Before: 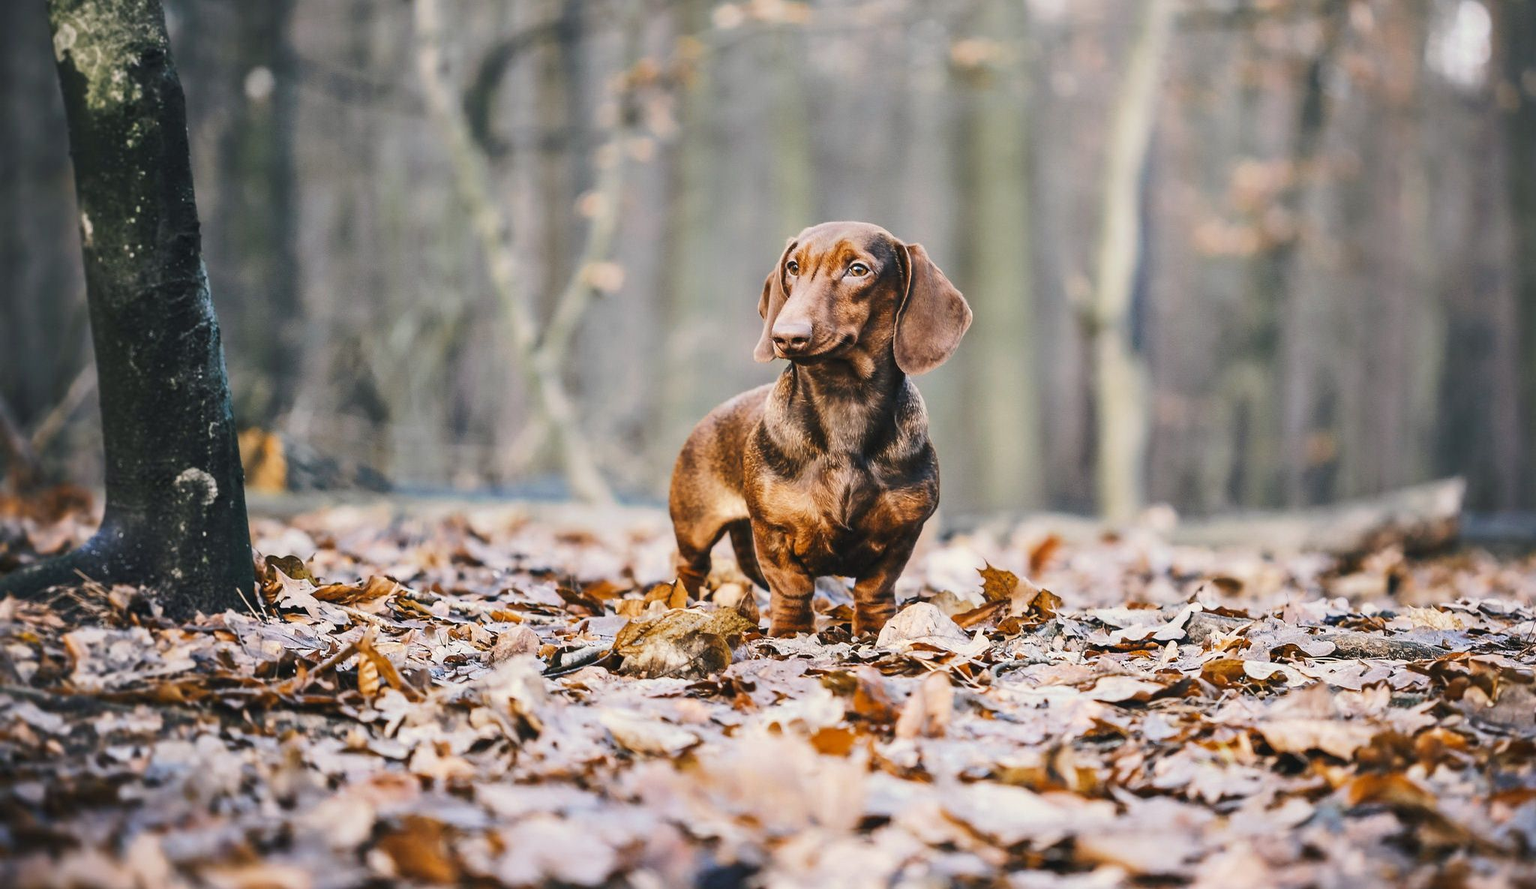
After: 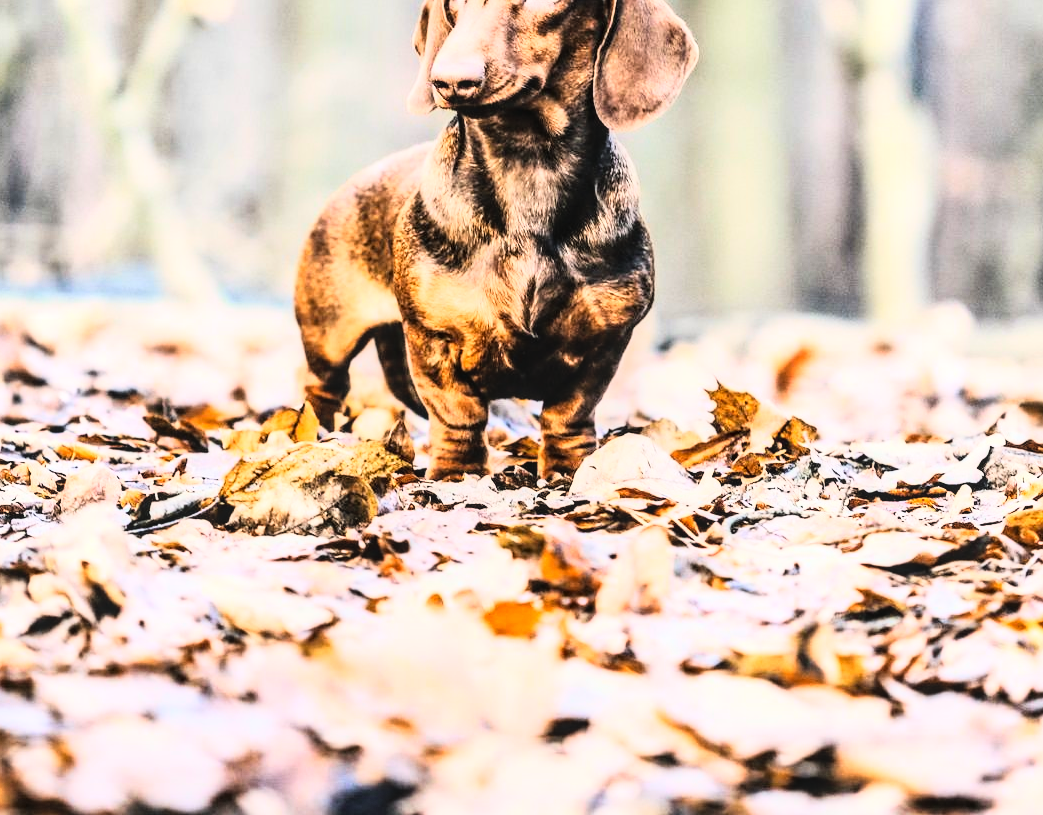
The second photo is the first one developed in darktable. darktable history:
local contrast: on, module defaults
crop and rotate: left 29.237%, top 31.152%, right 19.807%
rgb curve: curves: ch0 [(0, 0) (0.21, 0.15) (0.24, 0.21) (0.5, 0.75) (0.75, 0.96) (0.89, 0.99) (1, 1)]; ch1 [(0, 0.02) (0.21, 0.13) (0.25, 0.2) (0.5, 0.67) (0.75, 0.9) (0.89, 0.97) (1, 1)]; ch2 [(0, 0.02) (0.21, 0.13) (0.25, 0.2) (0.5, 0.67) (0.75, 0.9) (0.89, 0.97) (1, 1)], compensate middle gray true
